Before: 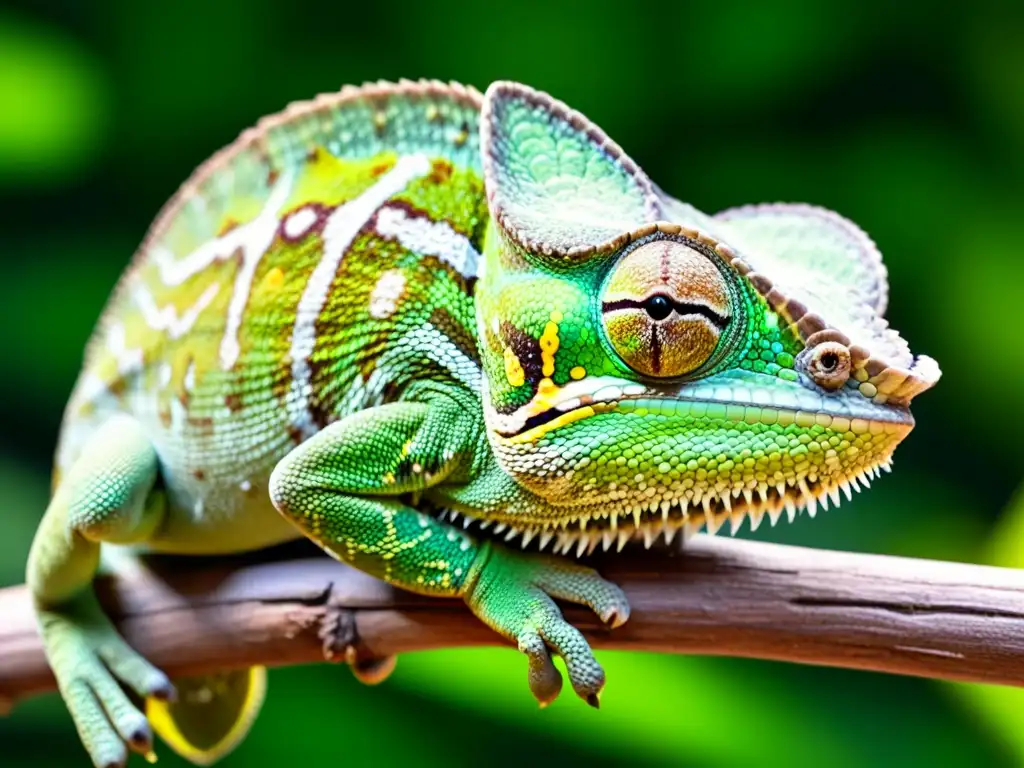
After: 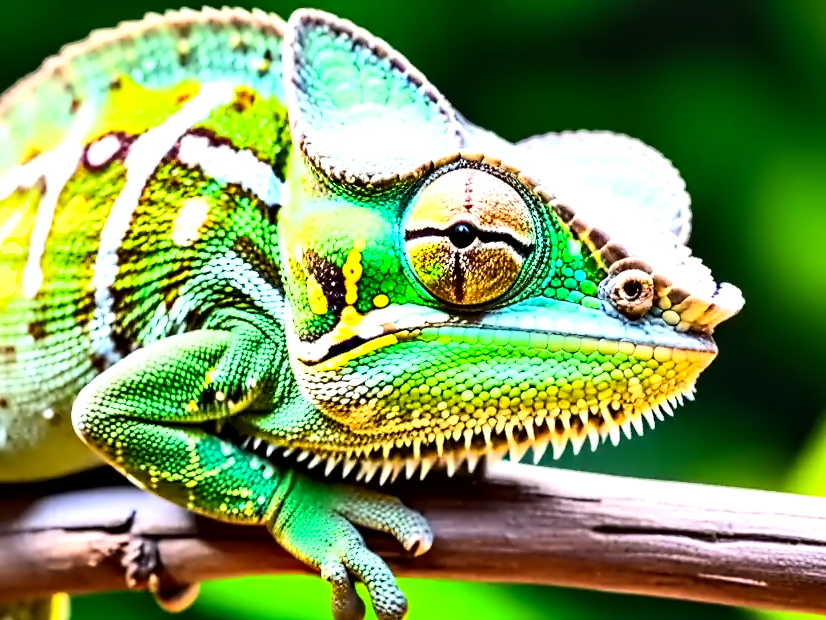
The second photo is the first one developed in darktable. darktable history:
tone equalizer: -8 EV -0.715 EV, -7 EV -0.697 EV, -6 EV -0.592 EV, -5 EV -0.364 EV, -3 EV 0.38 EV, -2 EV 0.6 EV, -1 EV 0.681 EV, +0 EV 0.78 EV, smoothing diameter 2.21%, edges refinement/feathering 18.33, mask exposure compensation -1.57 EV, filter diffusion 5
contrast equalizer: y [[0.5, 0.542, 0.583, 0.625, 0.667, 0.708], [0.5 ×6], [0.5 ×6], [0, 0.033, 0.067, 0.1, 0.133, 0.167], [0, 0.05, 0.1, 0.15, 0.2, 0.25]], mix 0.804
crop: left 19.305%, top 9.49%, right 0%, bottom 9.758%
shadows and highlights: soften with gaussian
contrast brightness saturation: contrast 0.202, brightness 0.163, saturation 0.219
